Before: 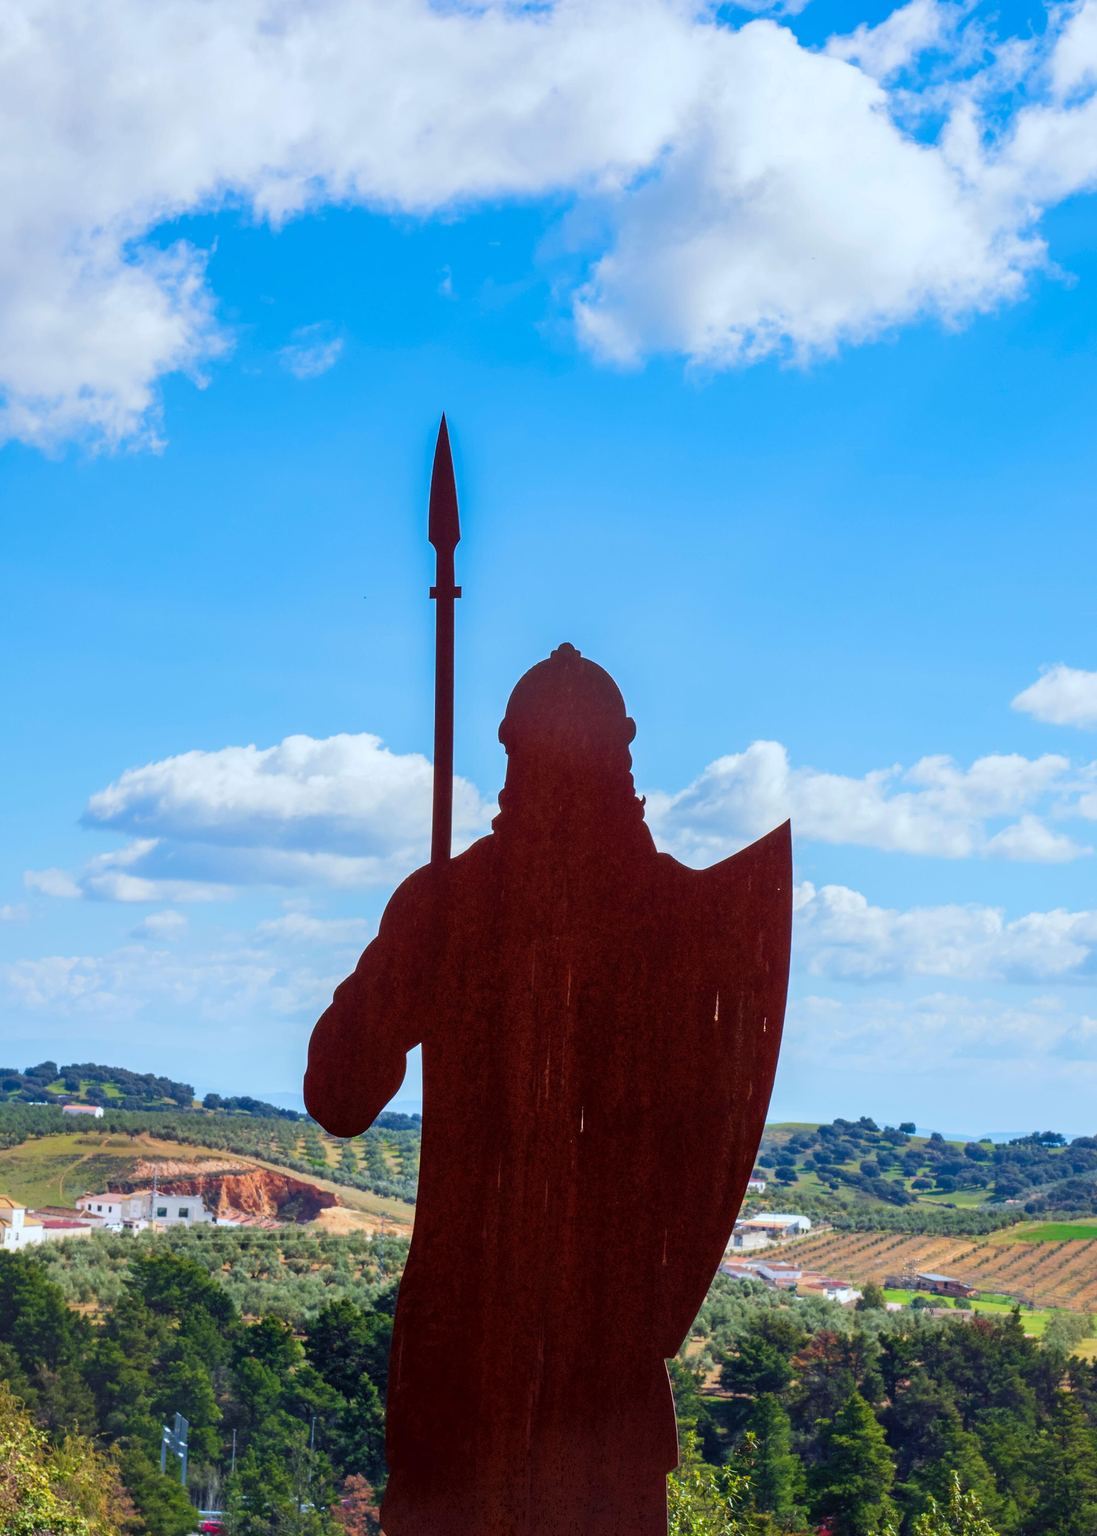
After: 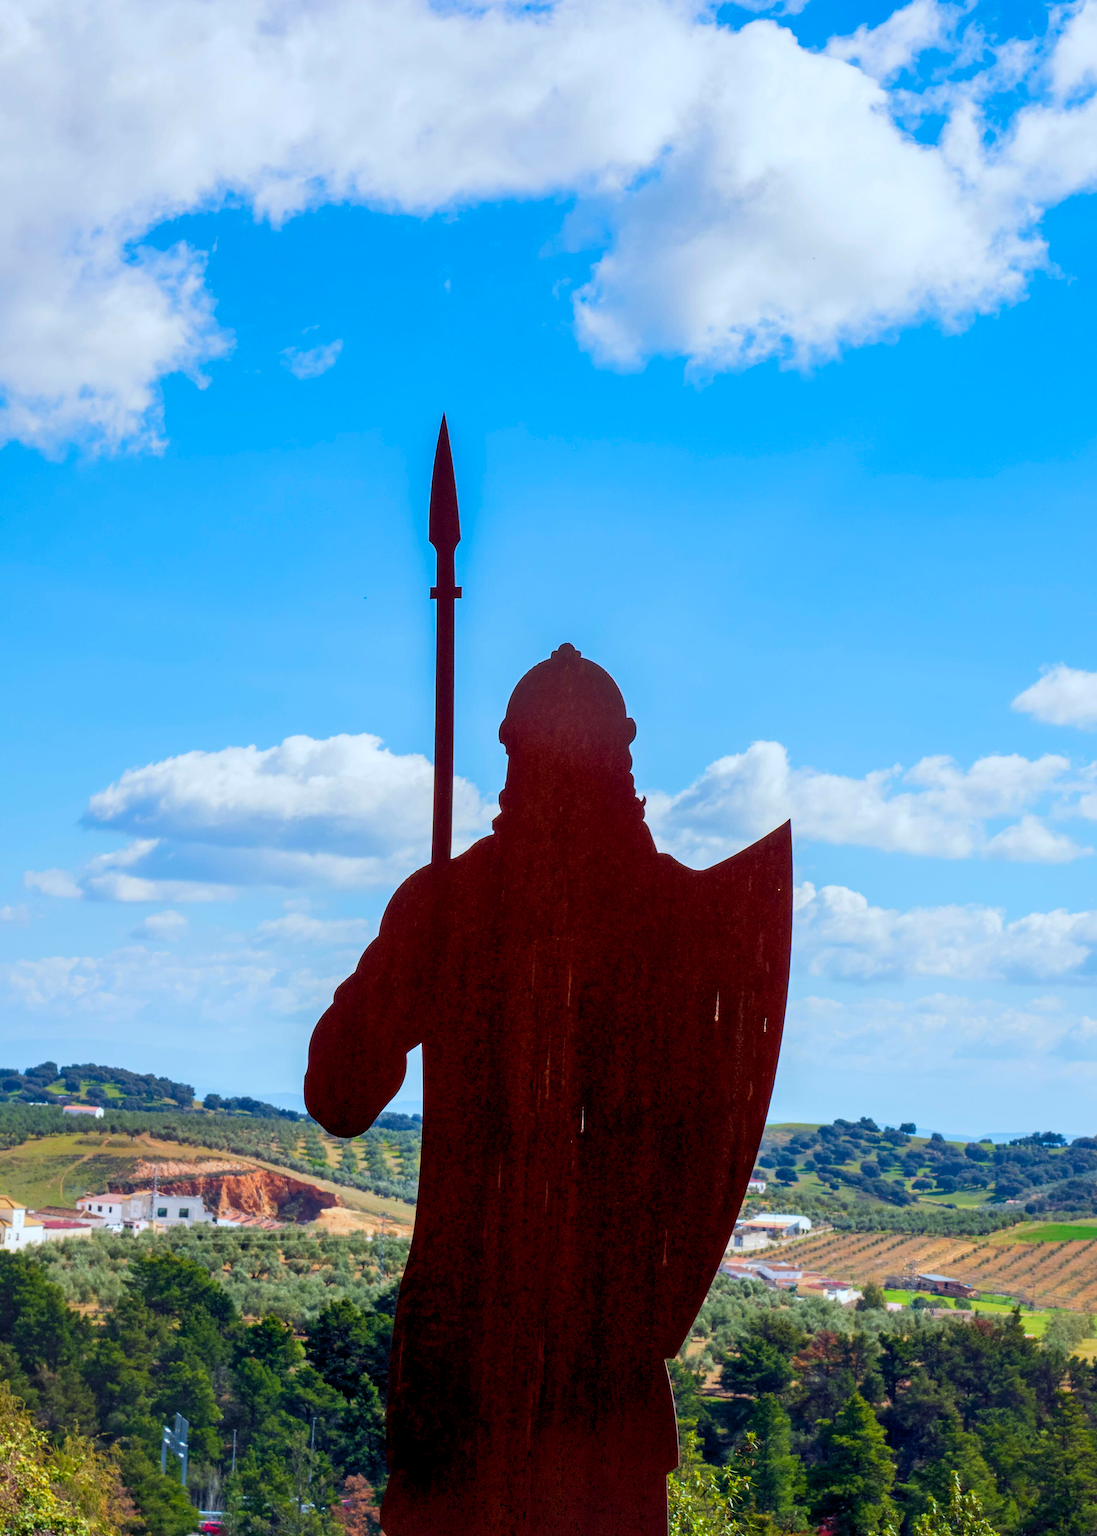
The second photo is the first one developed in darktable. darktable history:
color balance rgb: global offset › luminance -0.505%, perceptual saturation grading › global saturation 0.37%, global vibrance 20%
